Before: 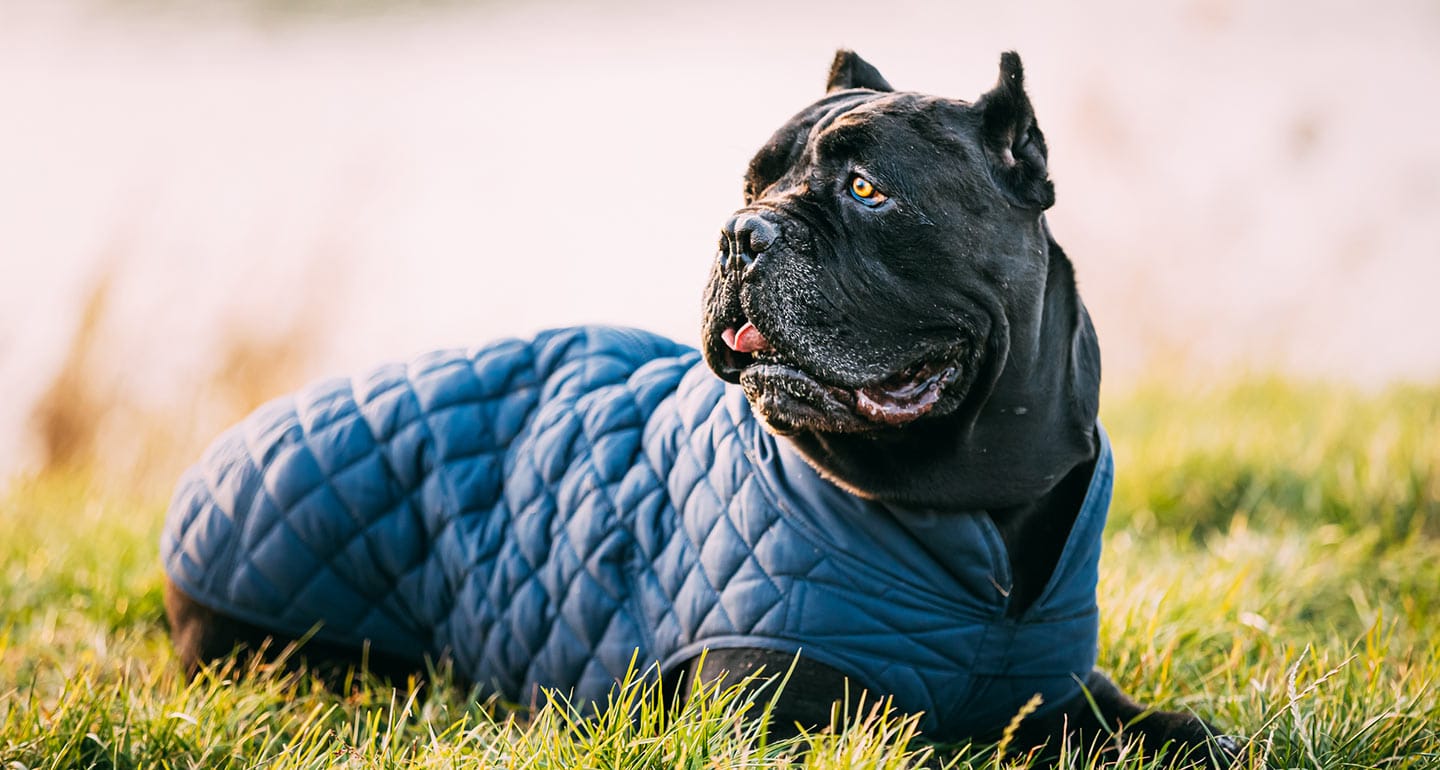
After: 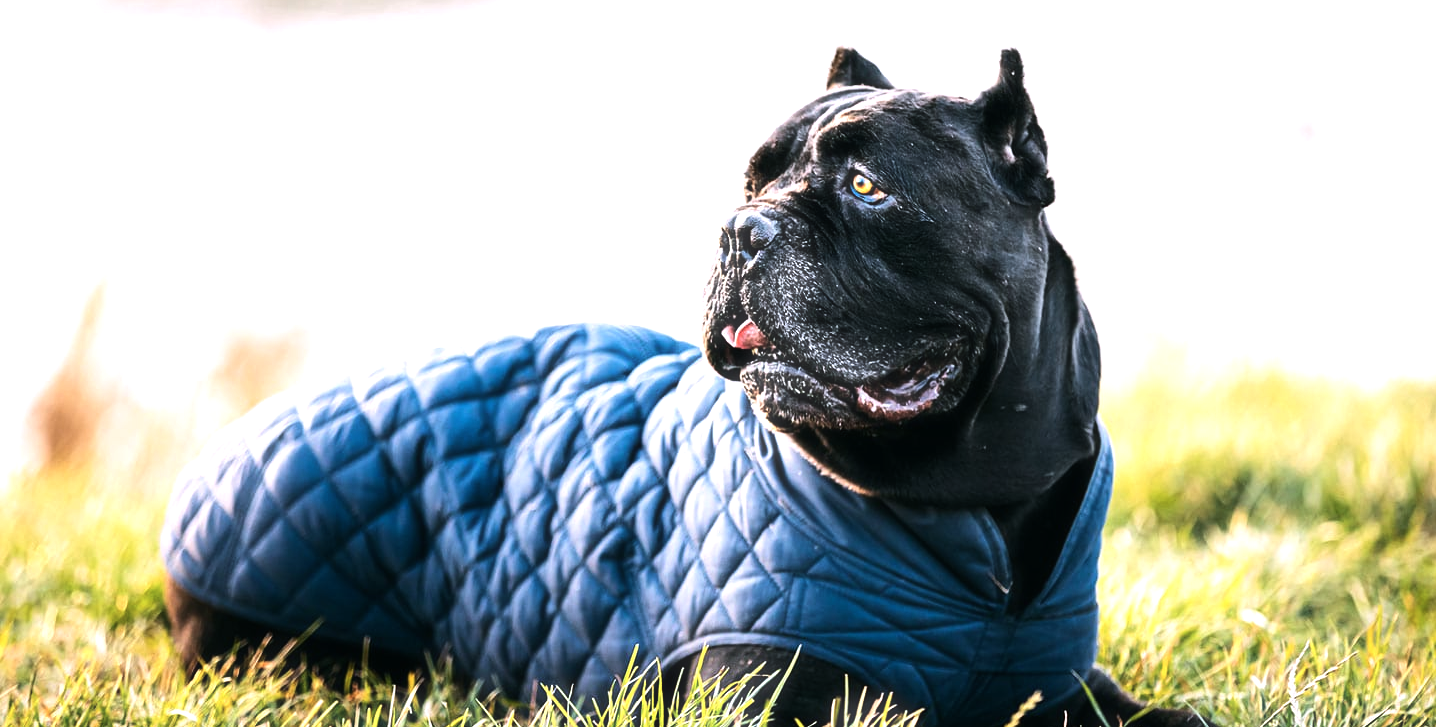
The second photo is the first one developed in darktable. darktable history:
crop: top 0.448%, right 0.264%, bottom 5.045%
haze removal: strength -0.1, adaptive false
color calibration: illuminant as shot in camera, x 0.358, y 0.373, temperature 4628.91 K
white balance: emerald 1
tone equalizer: -8 EV -0.75 EV, -7 EV -0.7 EV, -6 EV -0.6 EV, -5 EV -0.4 EV, -3 EV 0.4 EV, -2 EV 0.6 EV, -1 EV 0.7 EV, +0 EV 0.75 EV, edges refinement/feathering 500, mask exposure compensation -1.57 EV, preserve details no
